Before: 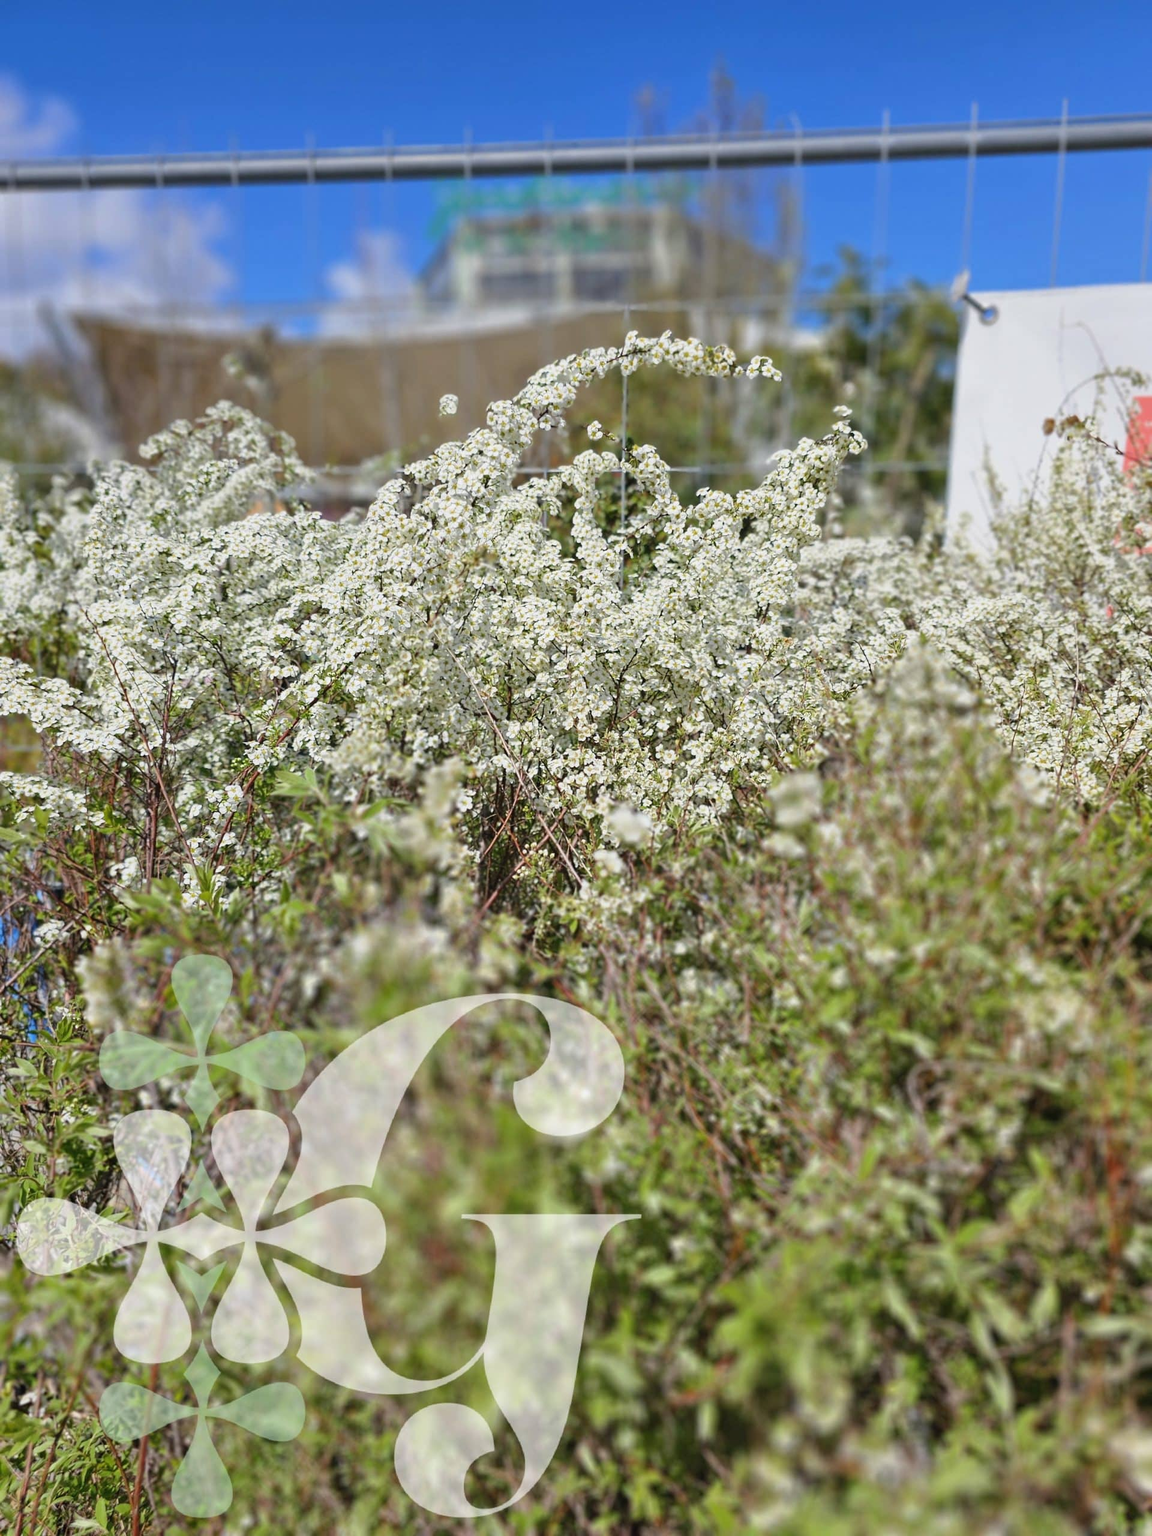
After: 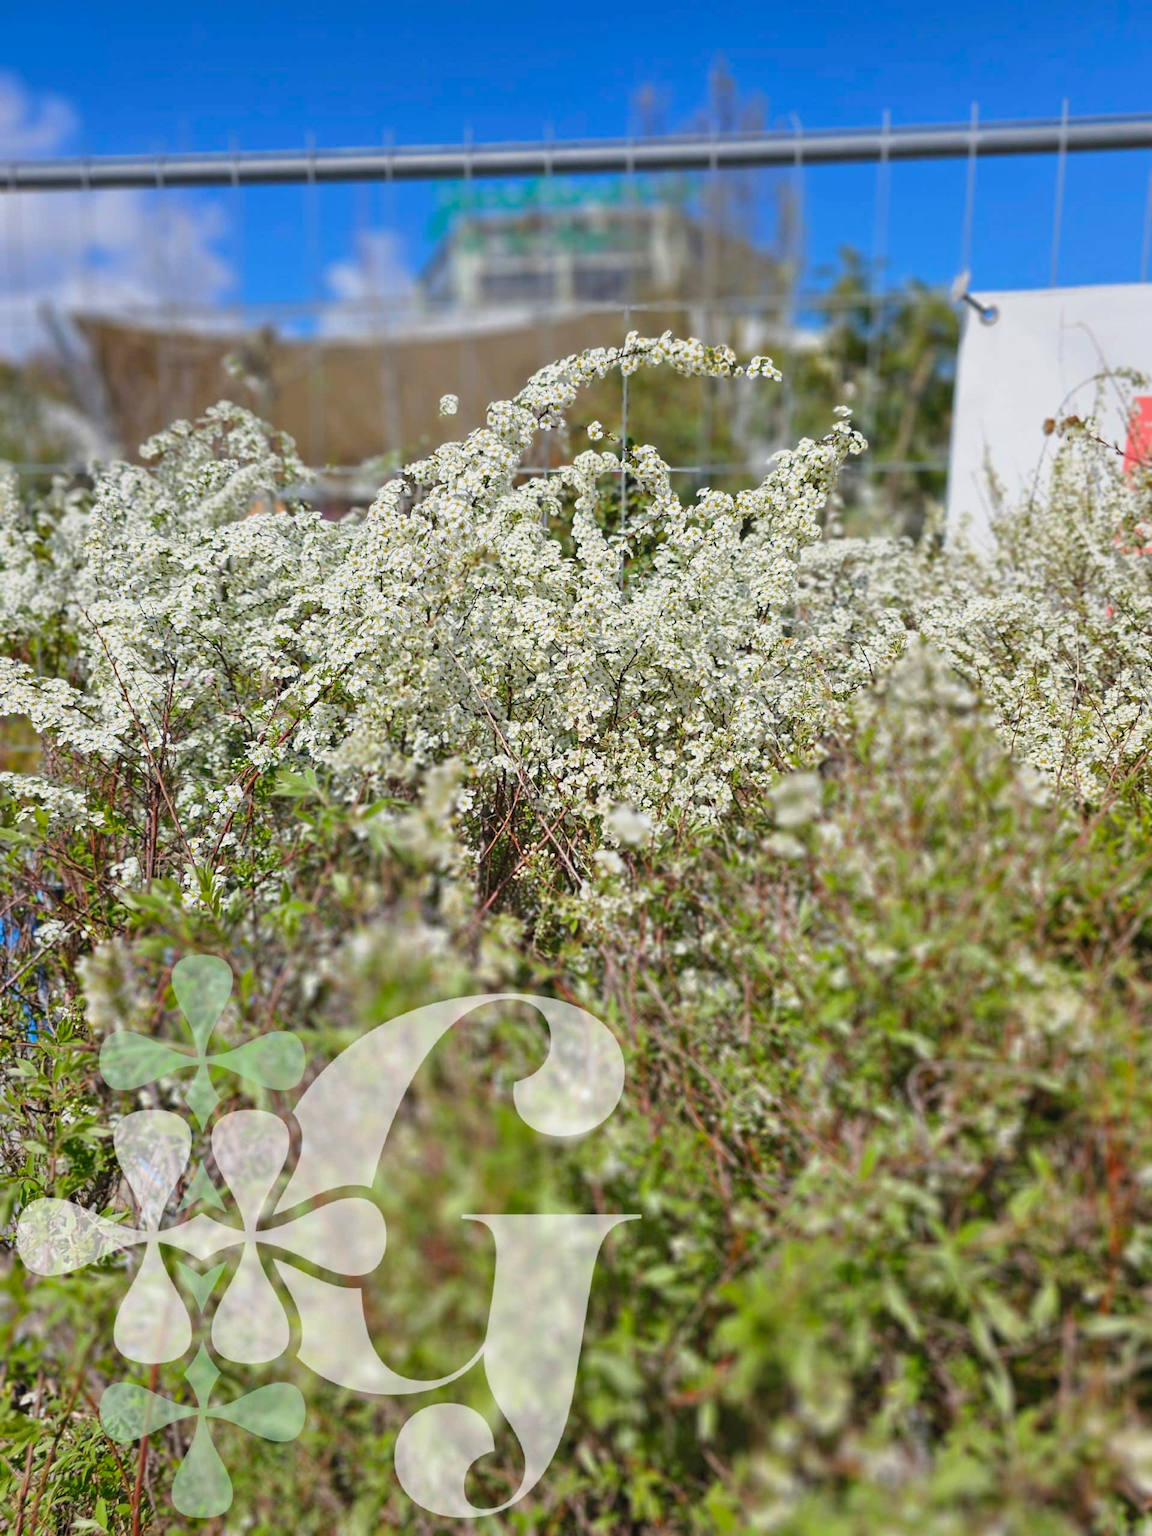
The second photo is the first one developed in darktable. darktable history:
tone equalizer: -7 EV 0.107 EV, edges refinement/feathering 500, mask exposure compensation -1.57 EV, preserve details no
